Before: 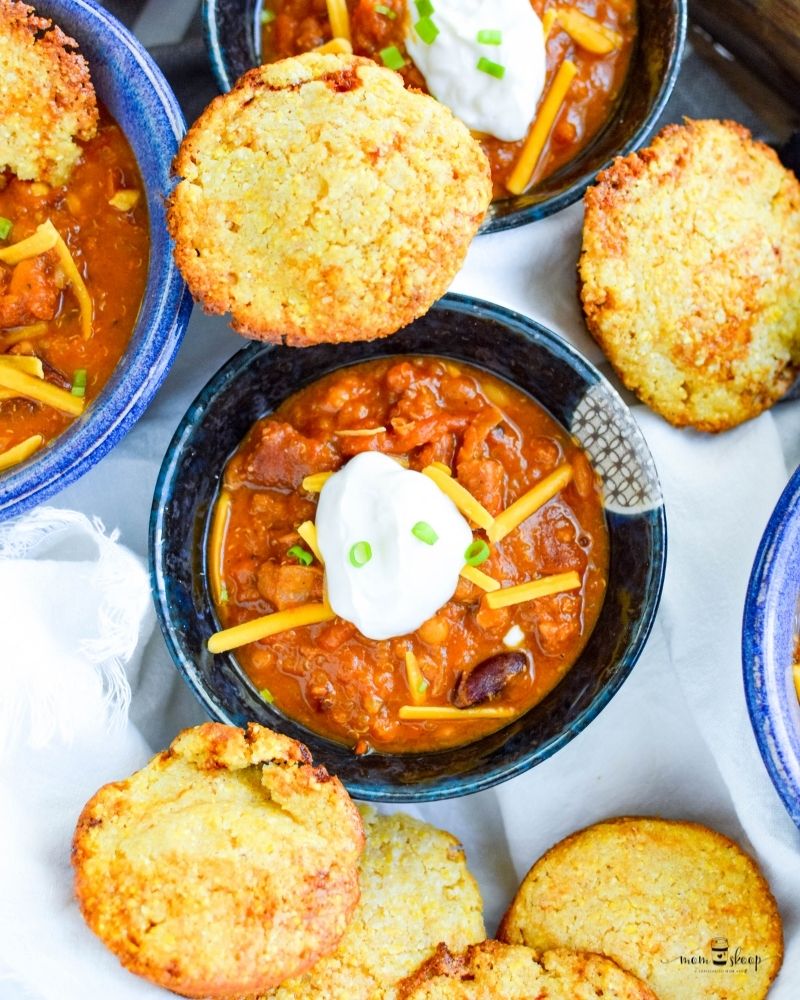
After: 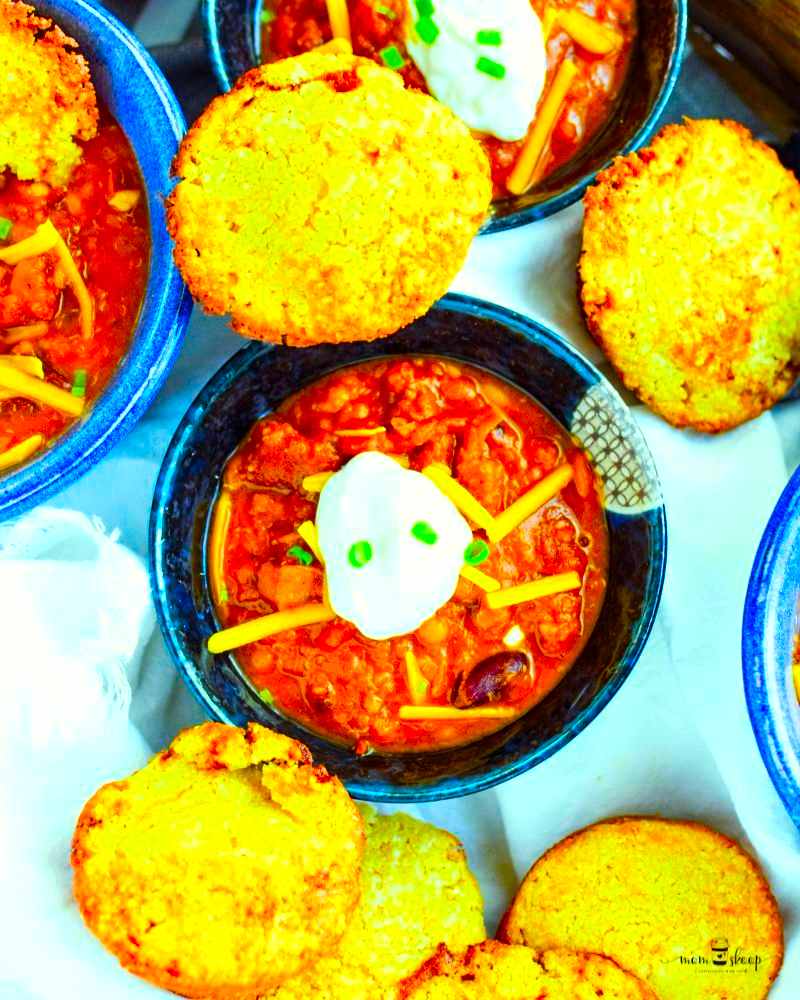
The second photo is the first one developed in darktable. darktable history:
tone equalizer: -8 EV -0.417 EV, -7 EV -0.389 EV, -6 EV -0.333 EV, -5 EV -0.222 EV, -3 EV 0.222 EV, -2 EV 0.333 EV, -1 EV 0.389 EV, +0 EV 0.417 EV, edges refinement/feathering 500, mask exposure compensation -1.57 EV, preserve details no
color correction: highlights a* -10.77, highlights b* 9.8, saturation 1.72
color balance rgb: perceptual saturation grading › global saturation 20%, global vibrance 20%
